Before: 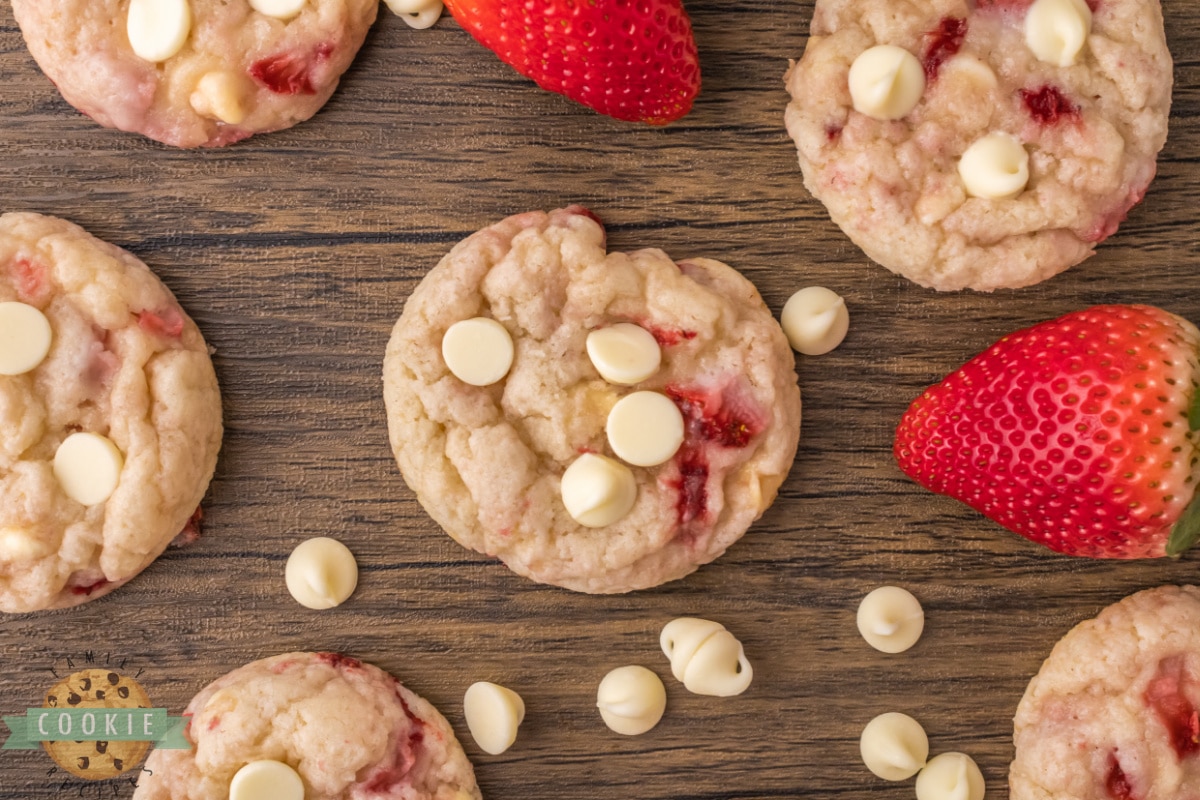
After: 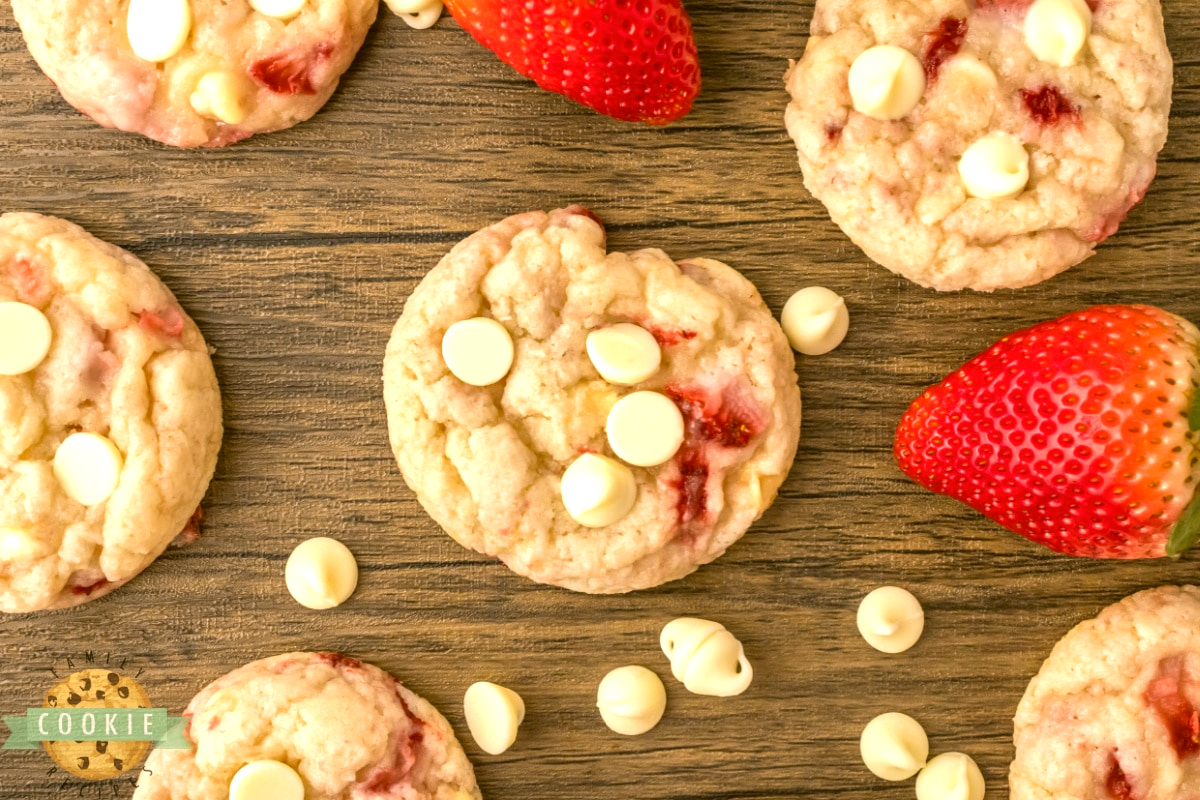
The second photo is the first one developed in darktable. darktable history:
color correction: highlights a* -1.43, highlights b* 10.12, shadows a* 0.395, shadows b* 19.35
exposure: black level correction 0, exposure 0.7 EV, compensate exposure bias true, compensate highlight preservation false
